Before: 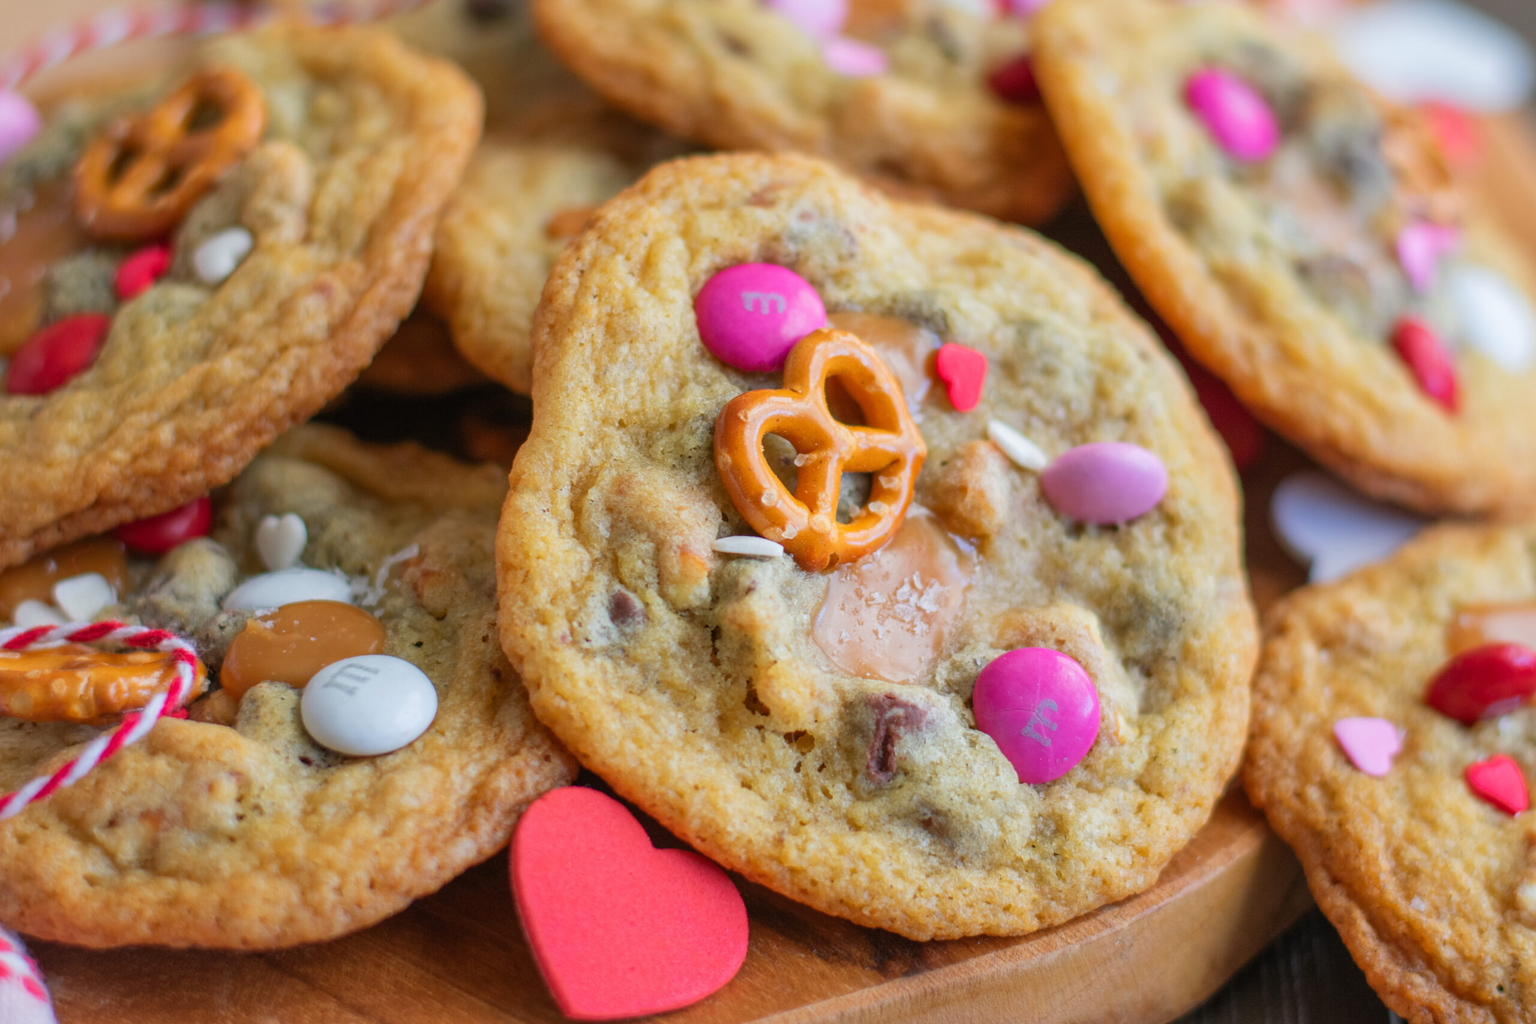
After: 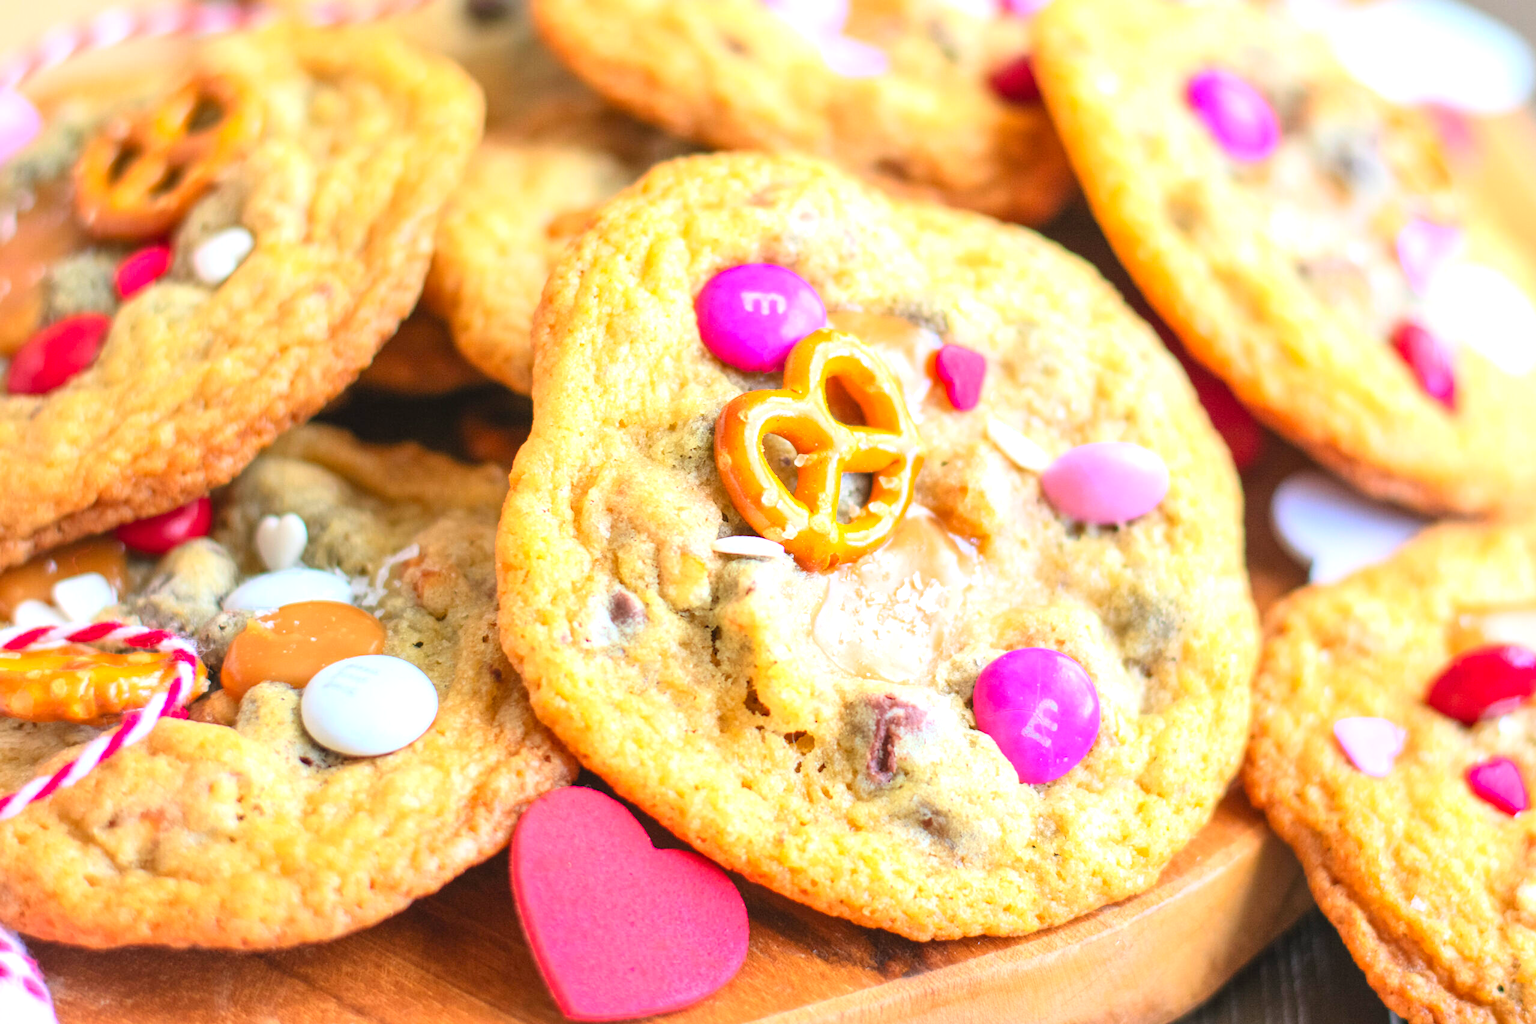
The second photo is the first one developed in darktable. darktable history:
exposure: black level correction 0, exposure 1.105 EV, compensate highlight preservation false
contrast brightness saturation: contrast 0.197, brightness 0.156, saturation 0.223
